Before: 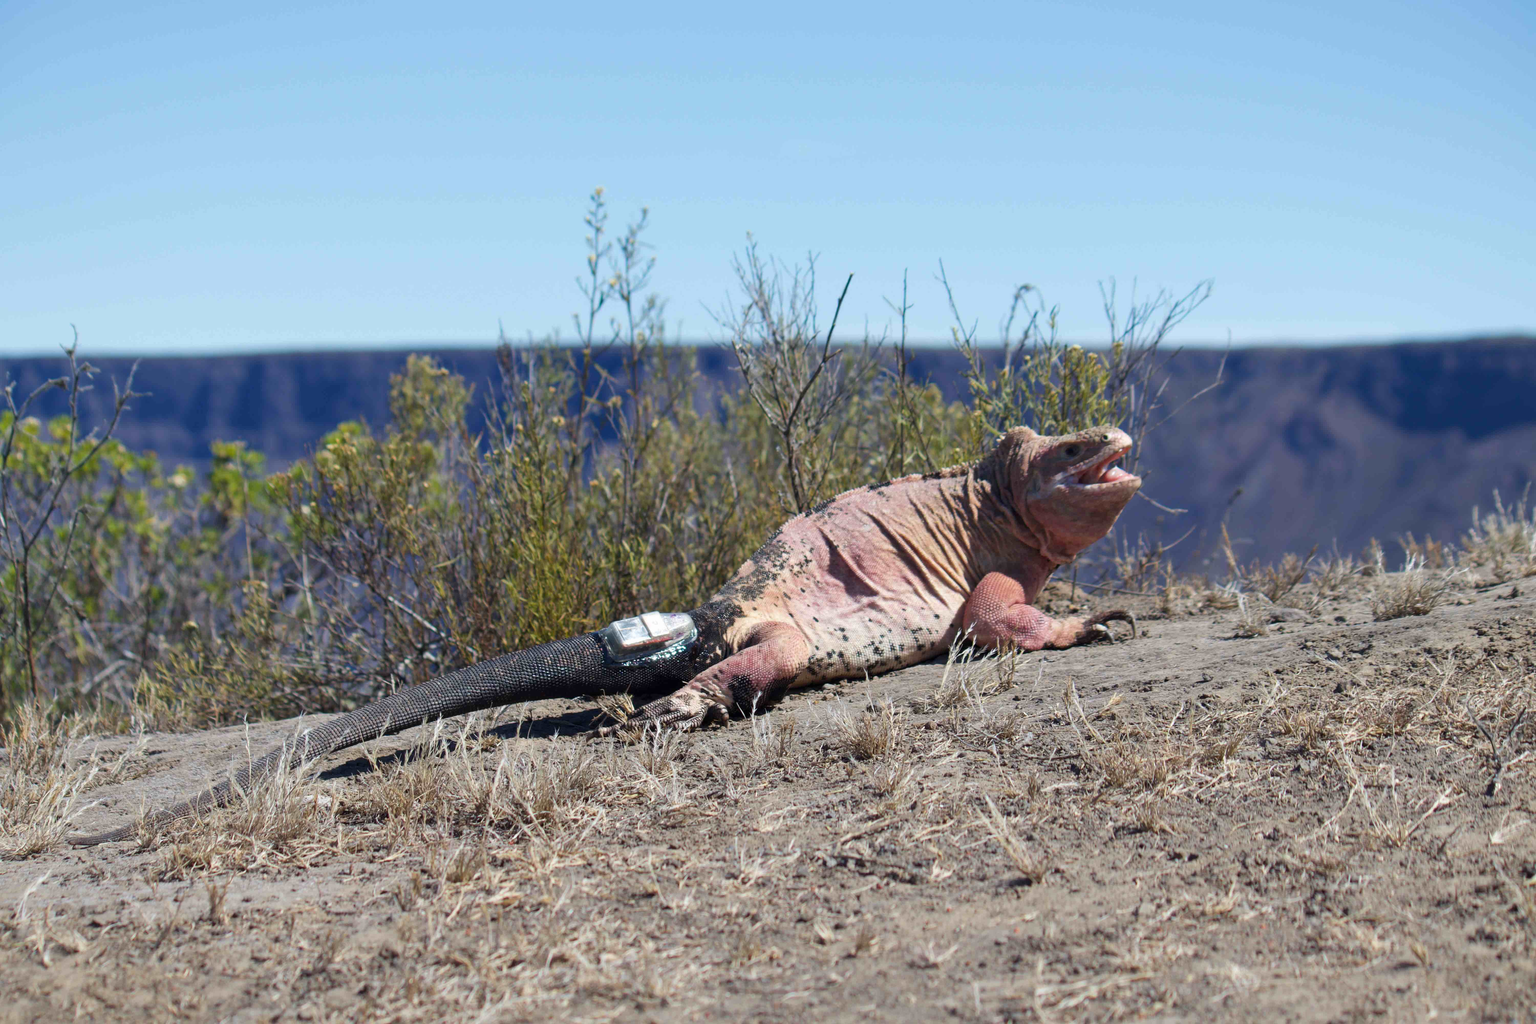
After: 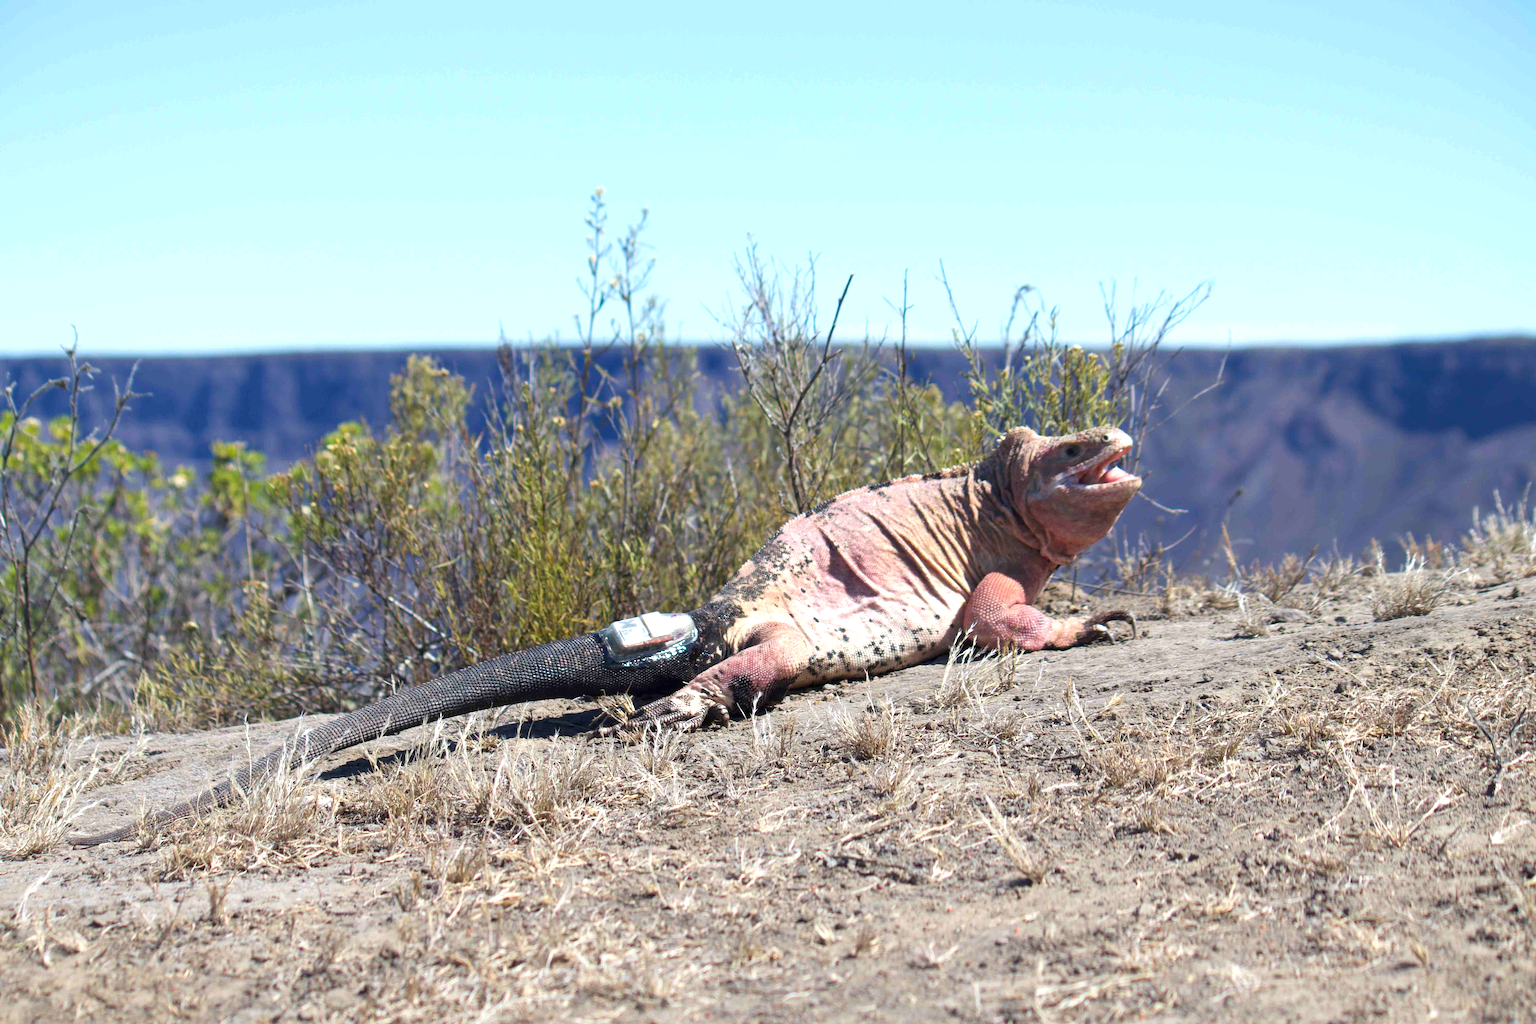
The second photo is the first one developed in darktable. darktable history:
exposure: exposure 0.662 EV, compensate exposure bias true, compensate highlight preservation false
